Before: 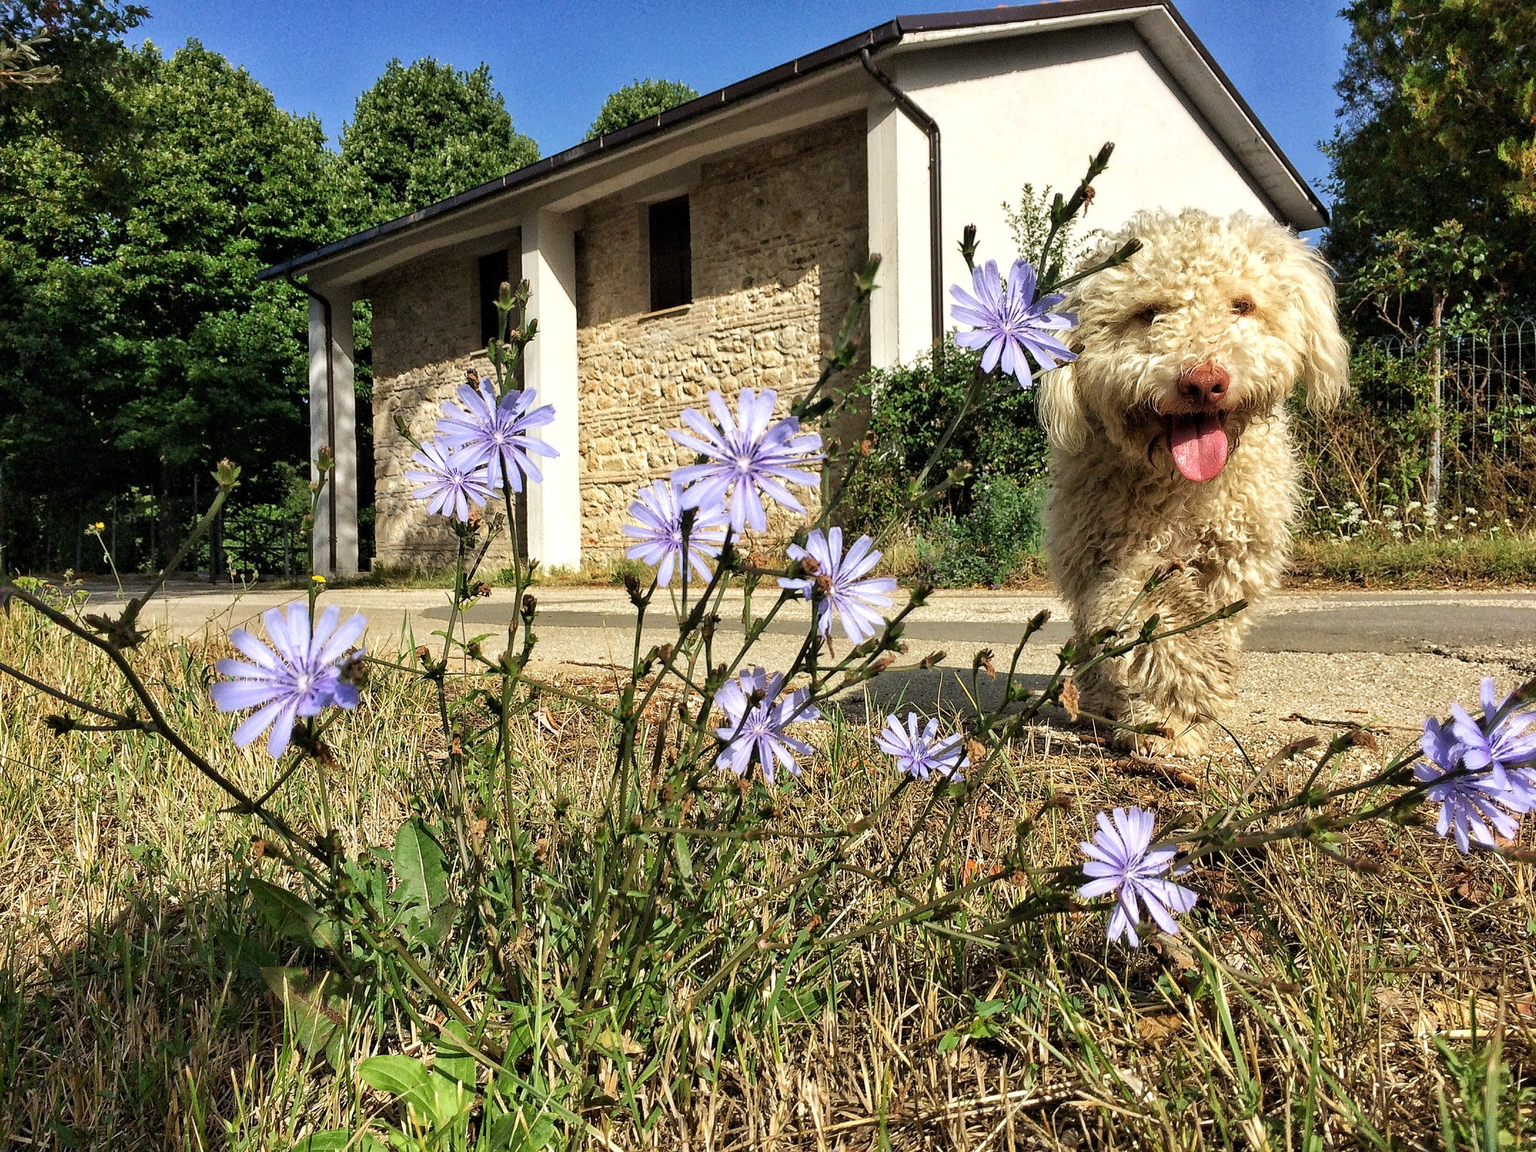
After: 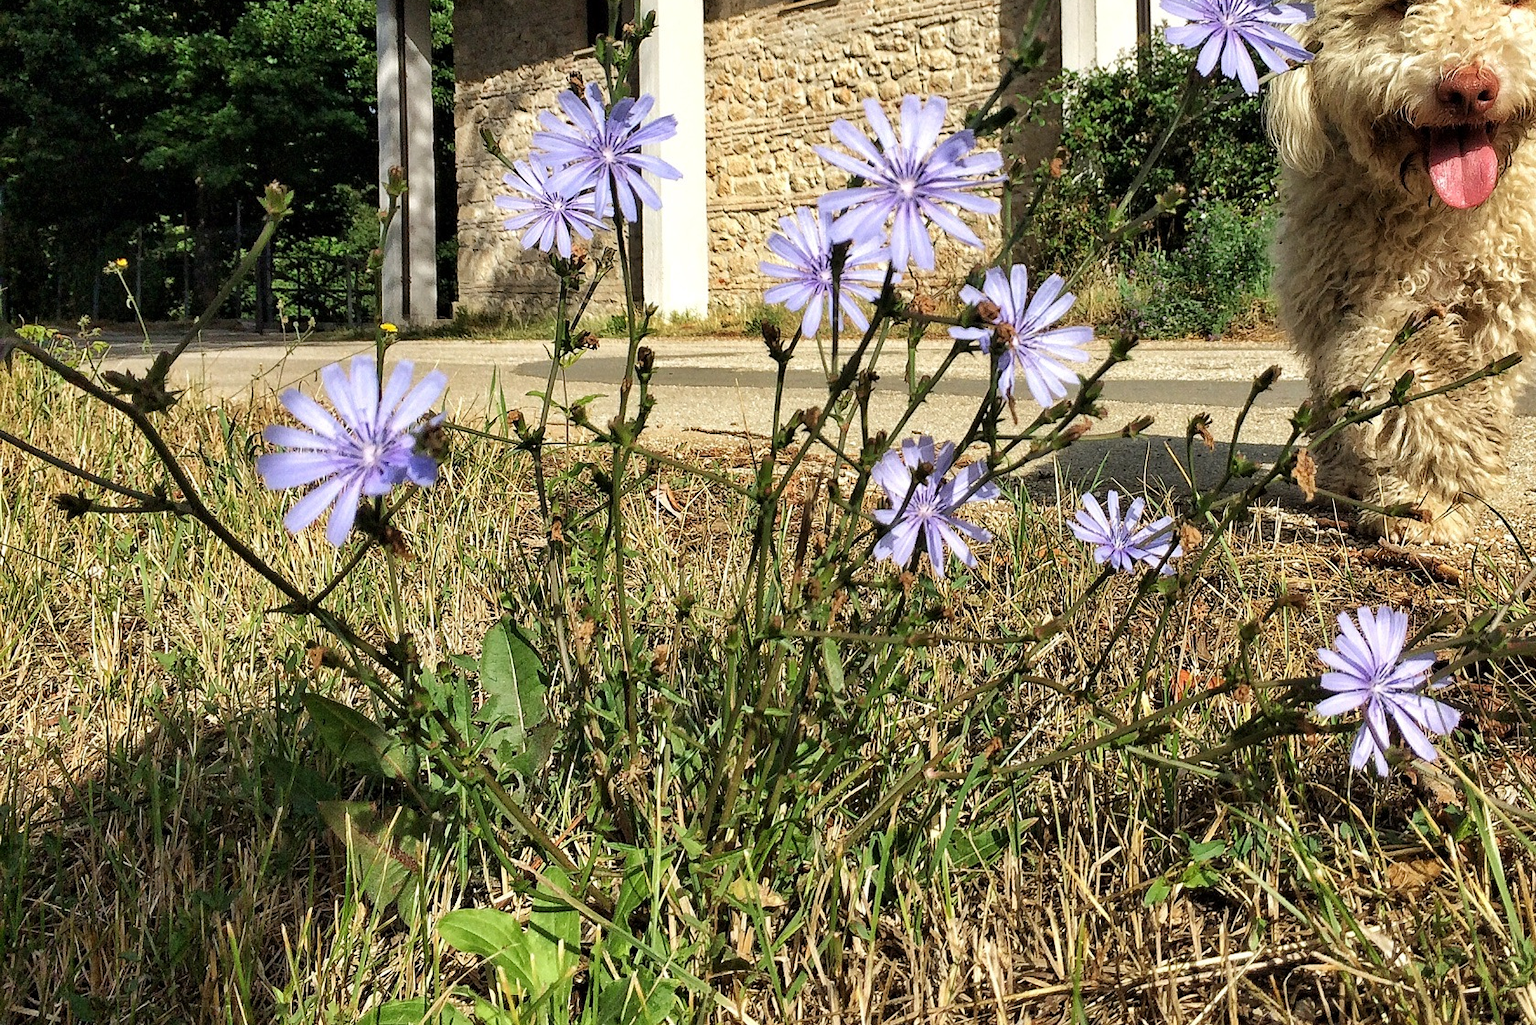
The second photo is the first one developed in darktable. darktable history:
crop: top 26.941%, right 17.963%
